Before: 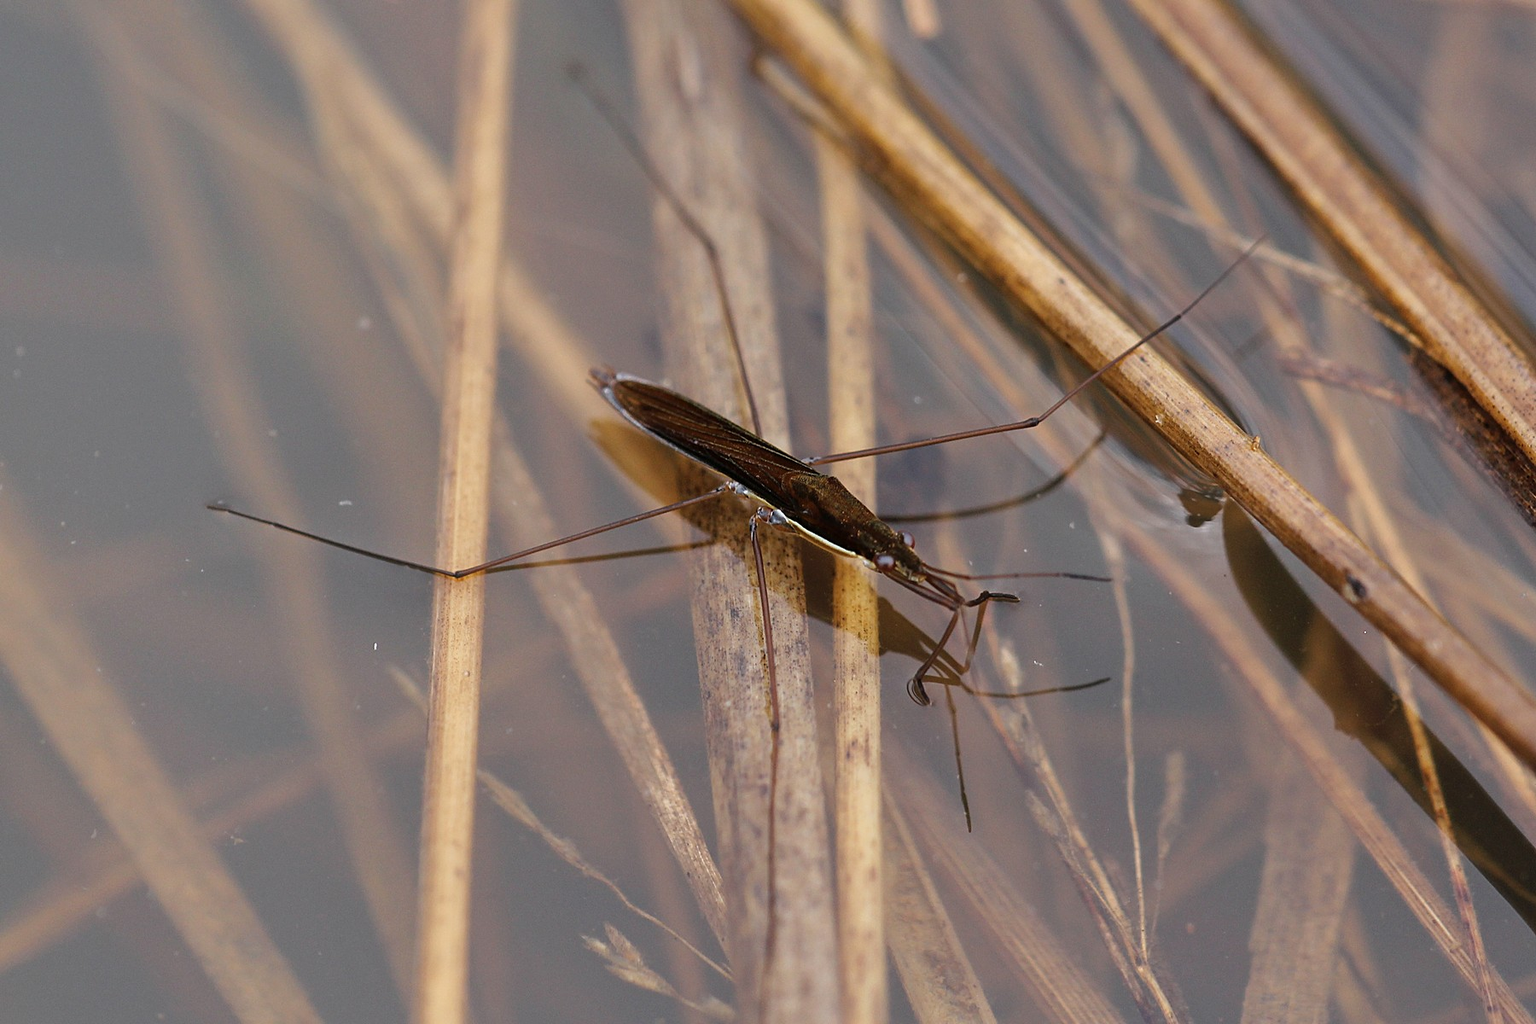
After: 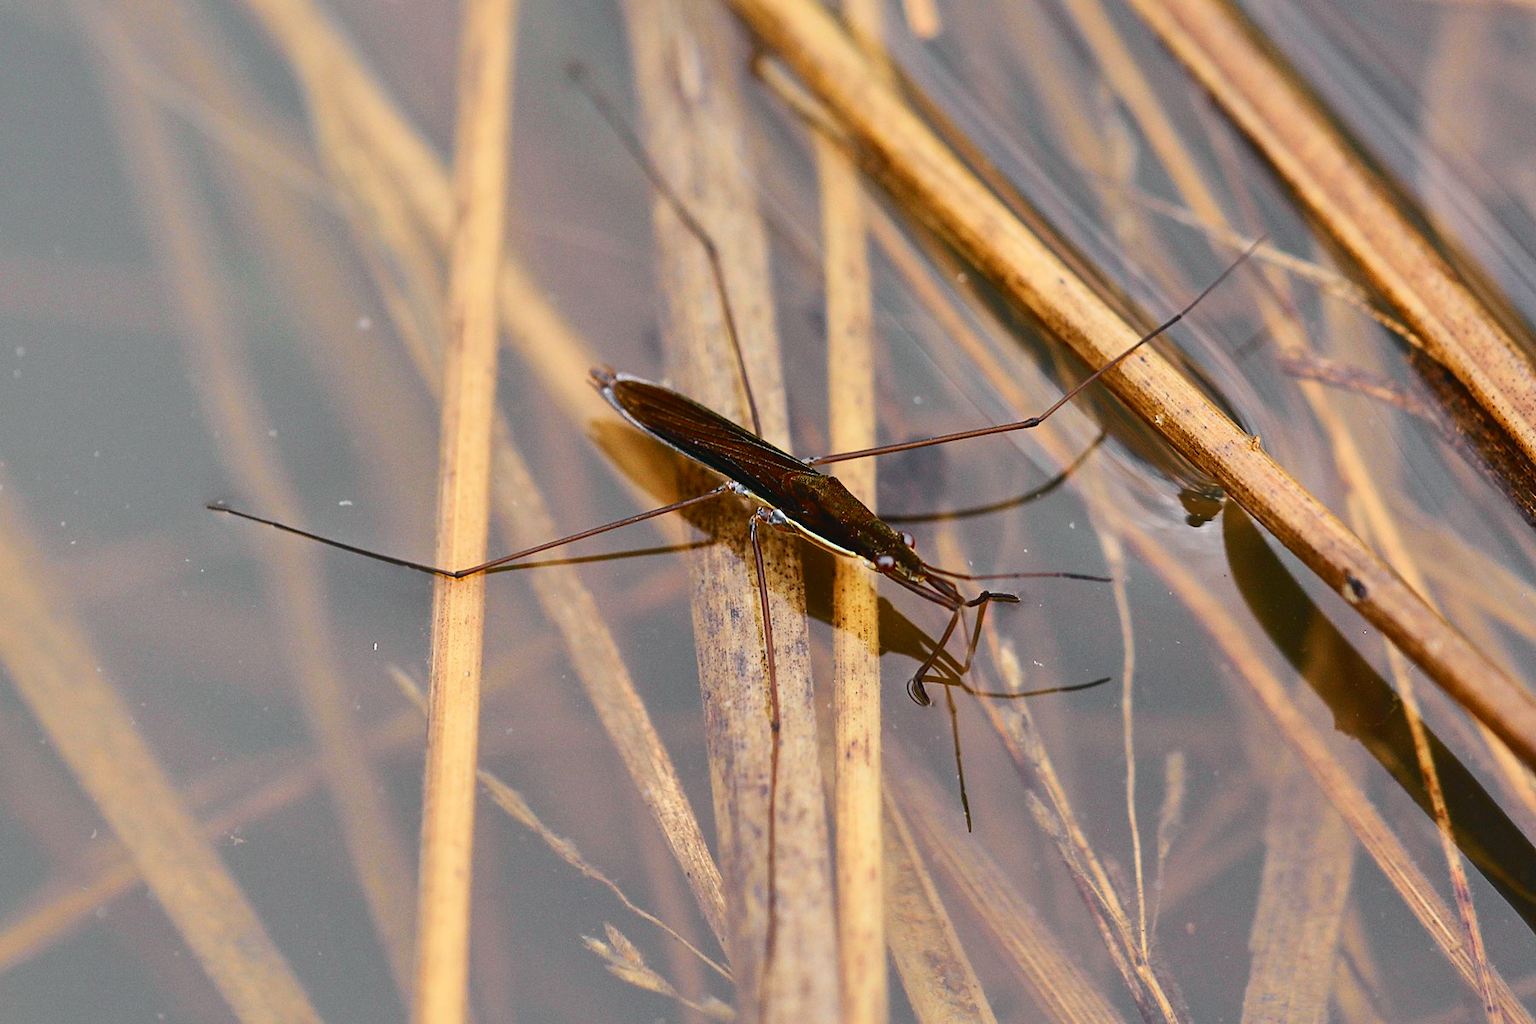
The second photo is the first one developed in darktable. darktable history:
tone curve: curves: ch0 [(0, 0.028) (0.037, 0.05) (0.123, 0.108) (0.19, 0.164) (0.269, 0.247) (0.475, 0.533) (0.595, 0.695) (0.718, 0.823) (0.855, 0.913) (1, 0.982)]; ch1 [(0, 0) (0.243, 0.245) (0.427, 0.41) (0.493, 0.481) (0.505, 0.502) (0.536, 0.545) (0.56, 0.582) (0.611, 0.644) (0.769, 0.807) (1, 1)]; ch2 [(0, 0) (0.249, 0.216) (0.349, 0.321) (0.424, 0.442) (0.476, 0.483) (0.498, 0.499) (0.517, 0.519) (0.532, 0.55) (0.569, 0.608) (0.614, 0.661) (0.706, 0.75) (0.808, 0.809) (0.991, 0.968)], color space Lab, independent channels, preserve colors none
shadows and highlights: shadows 10, white point adjustment 1, highlights -40
